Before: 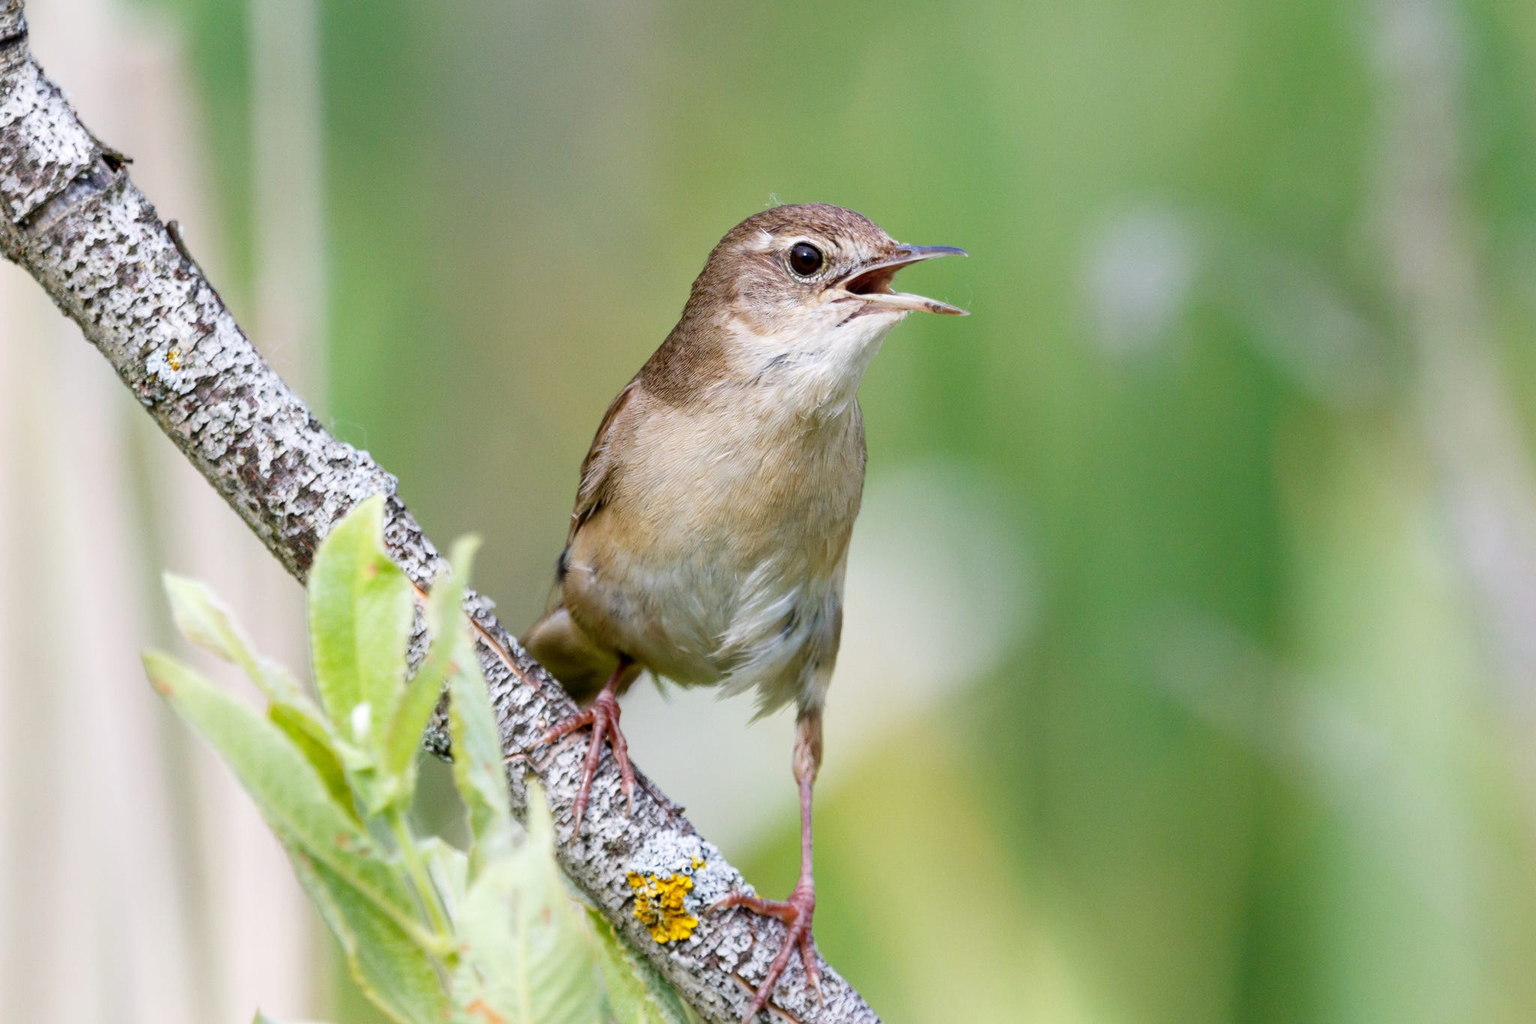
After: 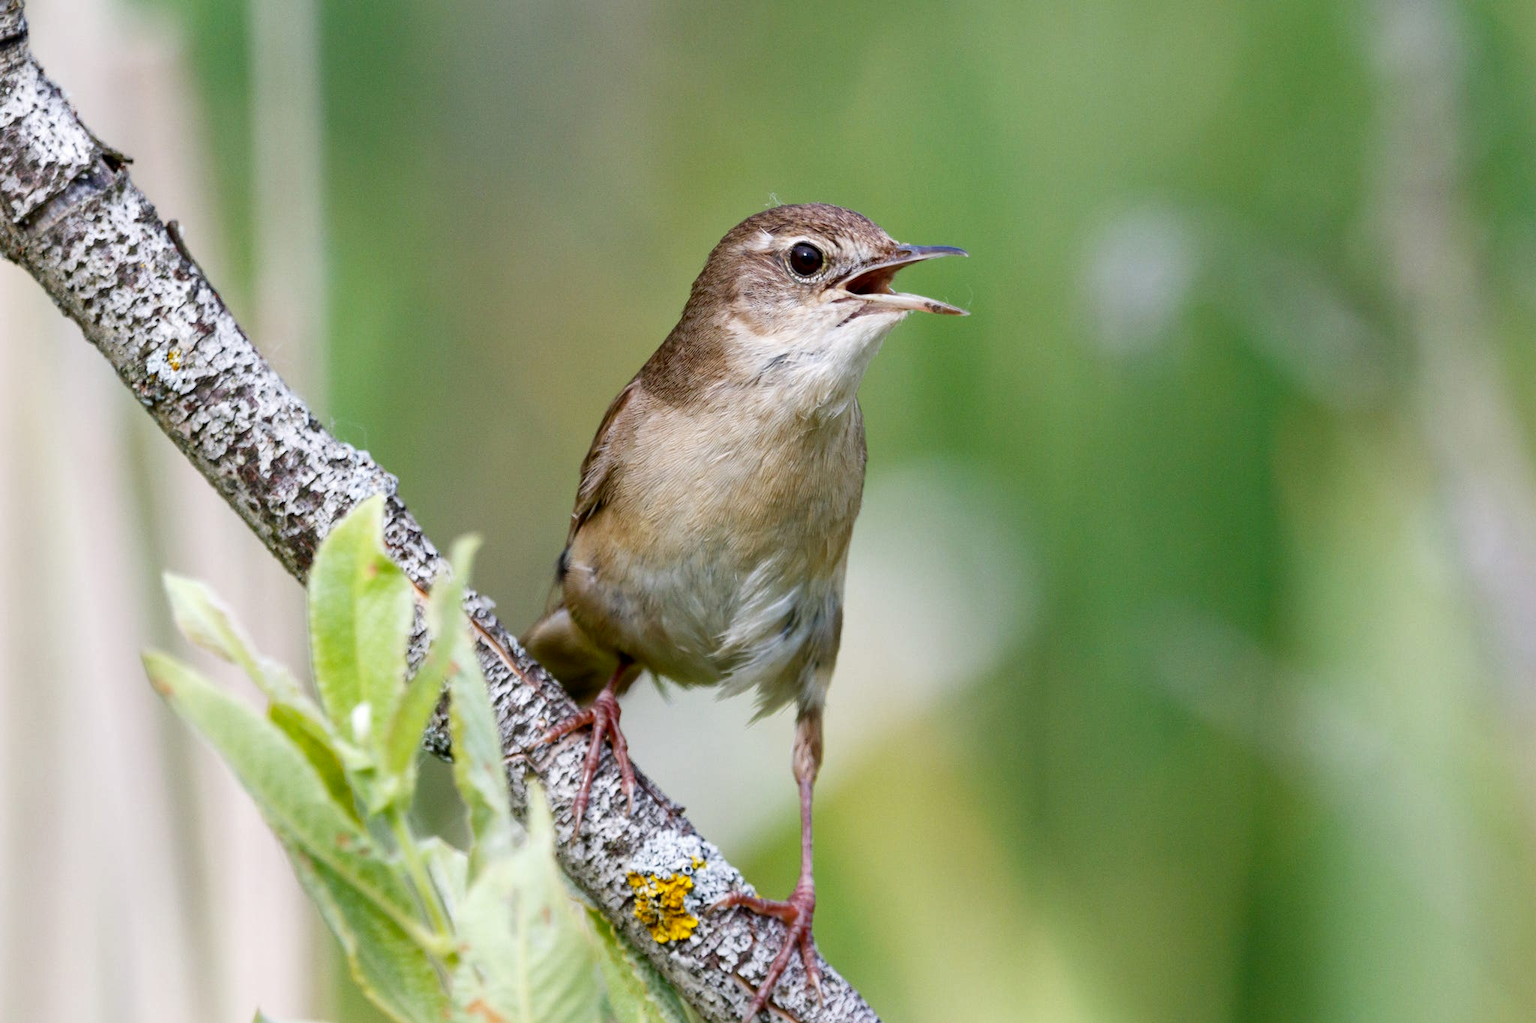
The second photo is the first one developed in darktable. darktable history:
contrast brightness saturation: brightness -0.093
color correction: highlights b* 0.051
local contrast: mode bilateral grid, contrast 11, coarseness 25, detail 115%, midtone range 0.2
